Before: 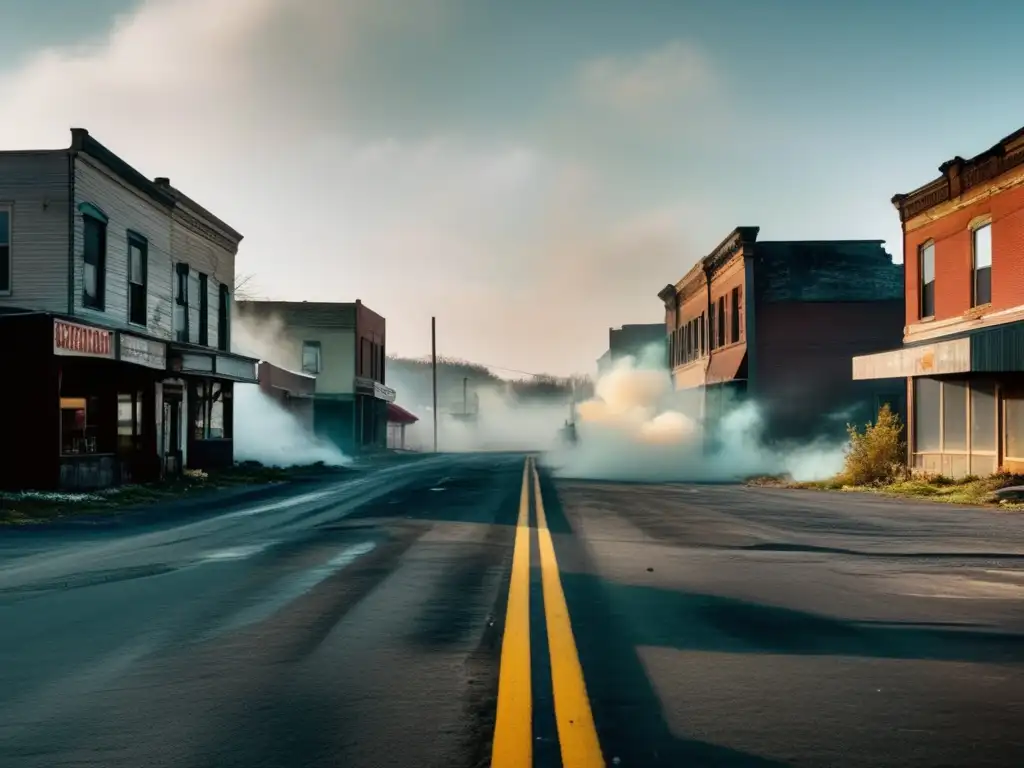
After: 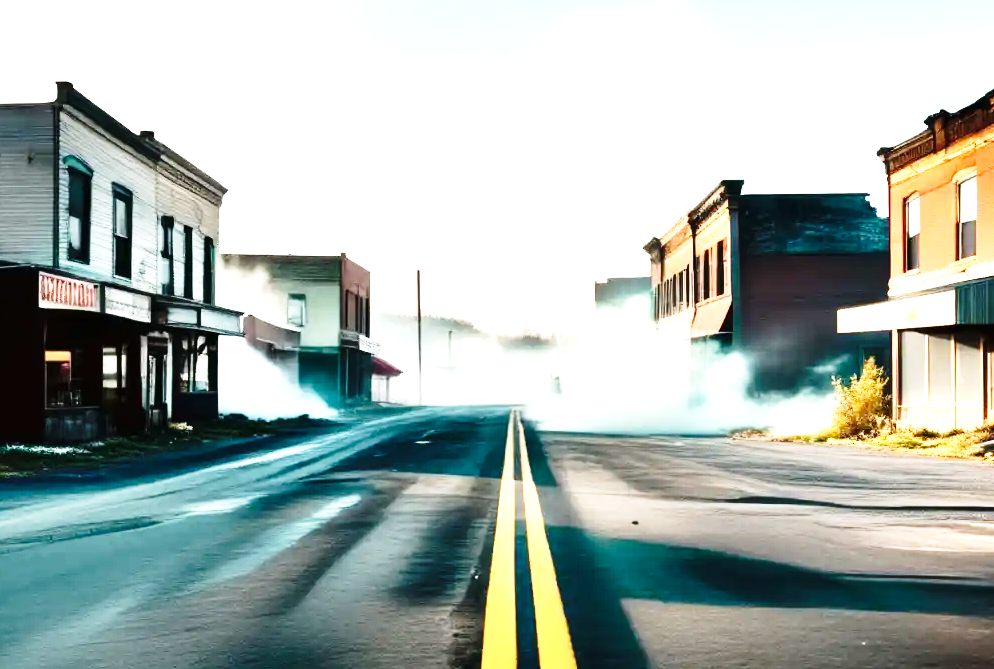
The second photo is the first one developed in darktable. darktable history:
exposure: black level correction 0, exposure 1.2 EV, compensate exposure bias true, compensate highlight preservation false
crop: left 1.507%, top 6.147%, right 1.379%, bottom 6.637%
tone equalizer: -8 EV -0.75 EV, -7 EV -0.7 EV, -6 EV -0.6 EV, -5 EV -0.4 EV, -3 EV 0.4 EV, -2 EV 0.6 EV, -1 EV 0.7 EV, +0 EV 0.75 EV, edges refinement/feathering 500, mask exposure compensation -1.57 EV, preserve details no
base curve: curves: ch0 [(0, 0) (0.028, 0.03) (0.121, 0.232) (0.46, 0.748) (0.859, 0.968) (1, 1)], preserve colors none
